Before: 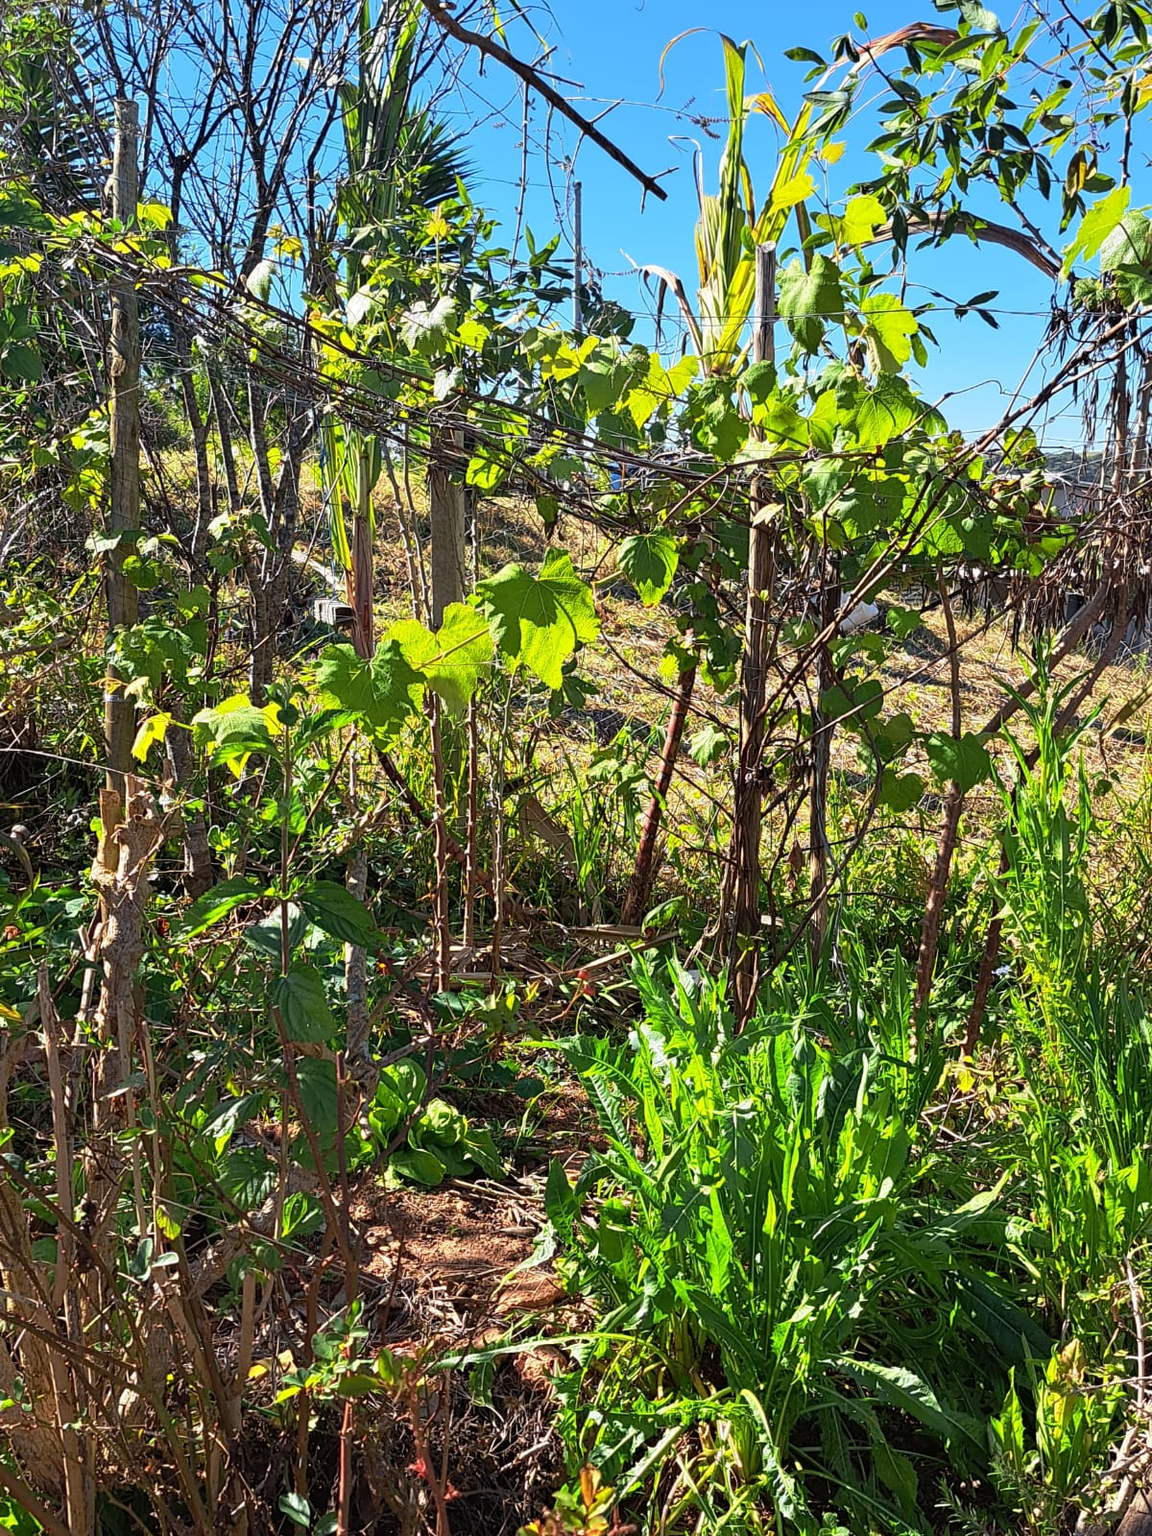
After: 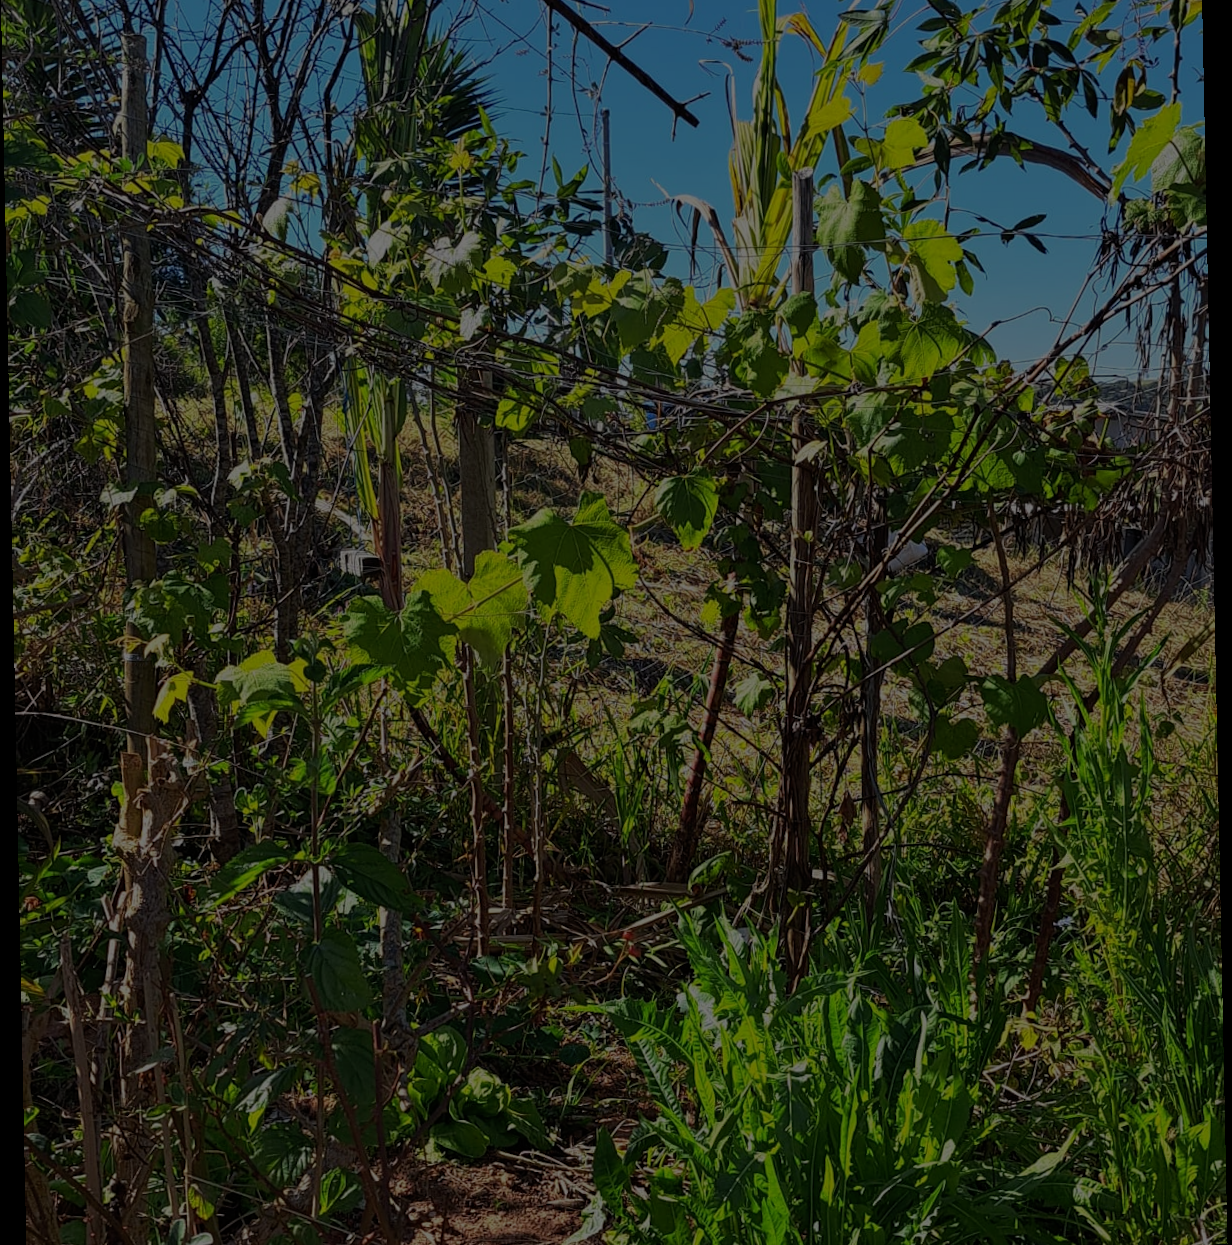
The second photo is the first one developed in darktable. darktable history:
exposure: exposure -2.446 EV, compensate highlight preservation false
rotate and perspective: rotation -1.17°, automatic cropping off
crop: top 5.667%, bottom 17.637%
